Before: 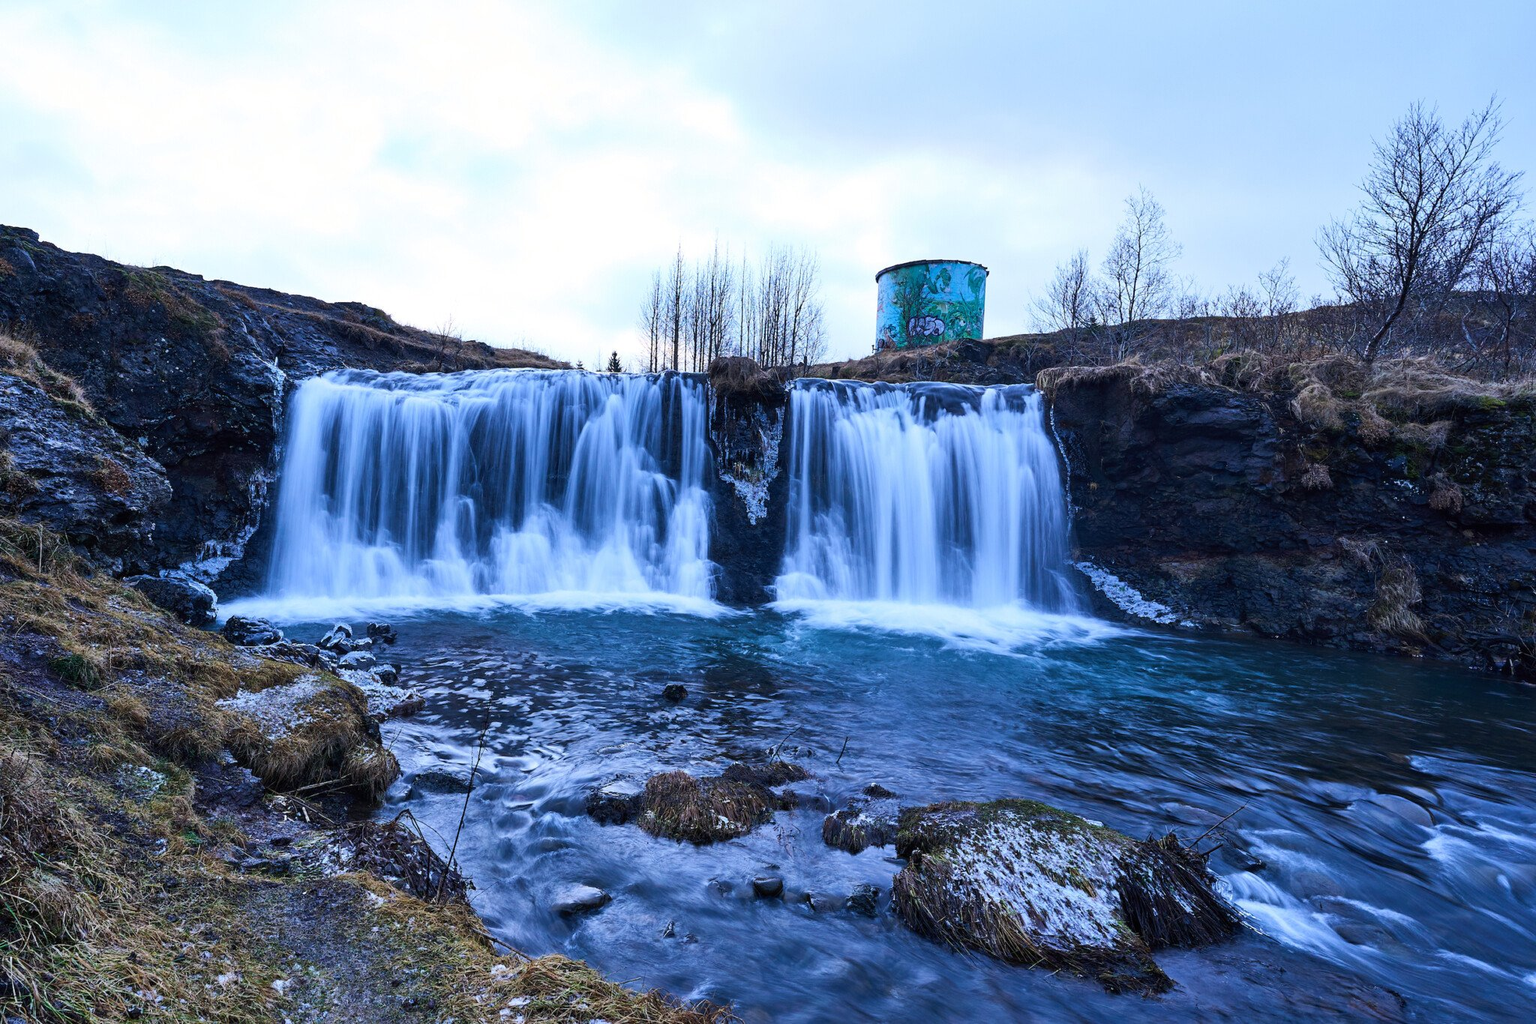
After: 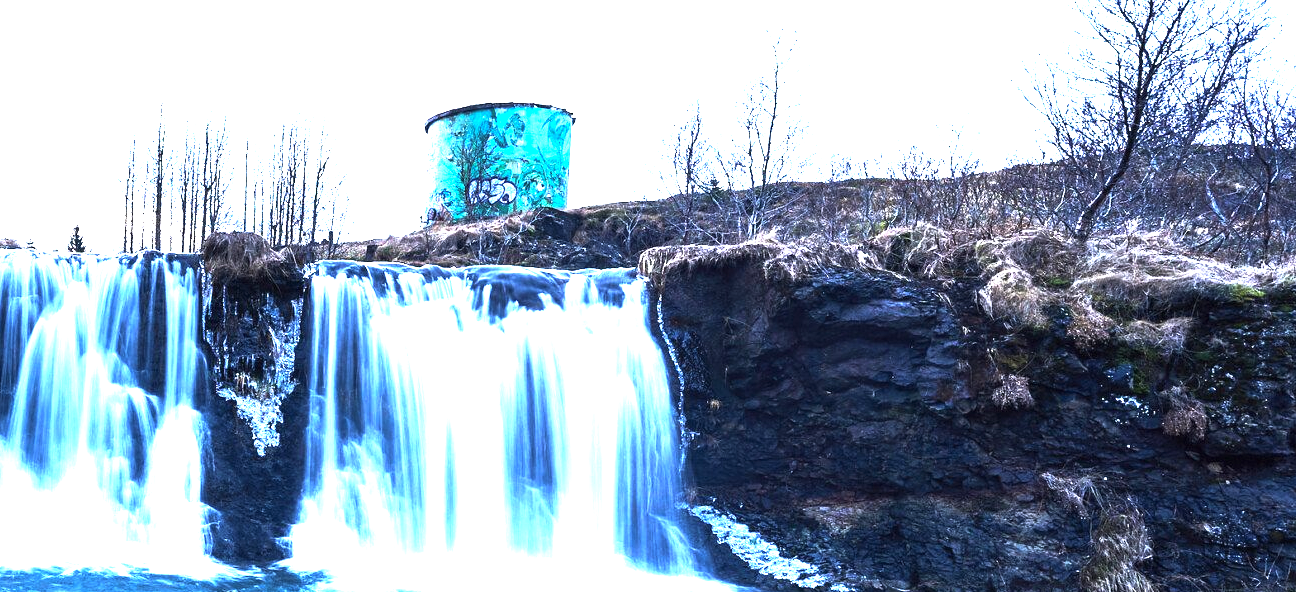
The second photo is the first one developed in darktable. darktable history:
crop: left 36.29%, top 17.926%, right 0.421%, bottom 38.728%
exposure: black level correction 0, exposure 1.743 EV, compensate highlight preservation false
color balance rgb: perceptual saturation grading › global saturation 0.456%, perceptual brilliance grading › highlights 14.555%, perceptual brilliance grading › mid-tones -5.933%, perceptual brilliance grading › shadows -26.272%, contrast 4.87%
